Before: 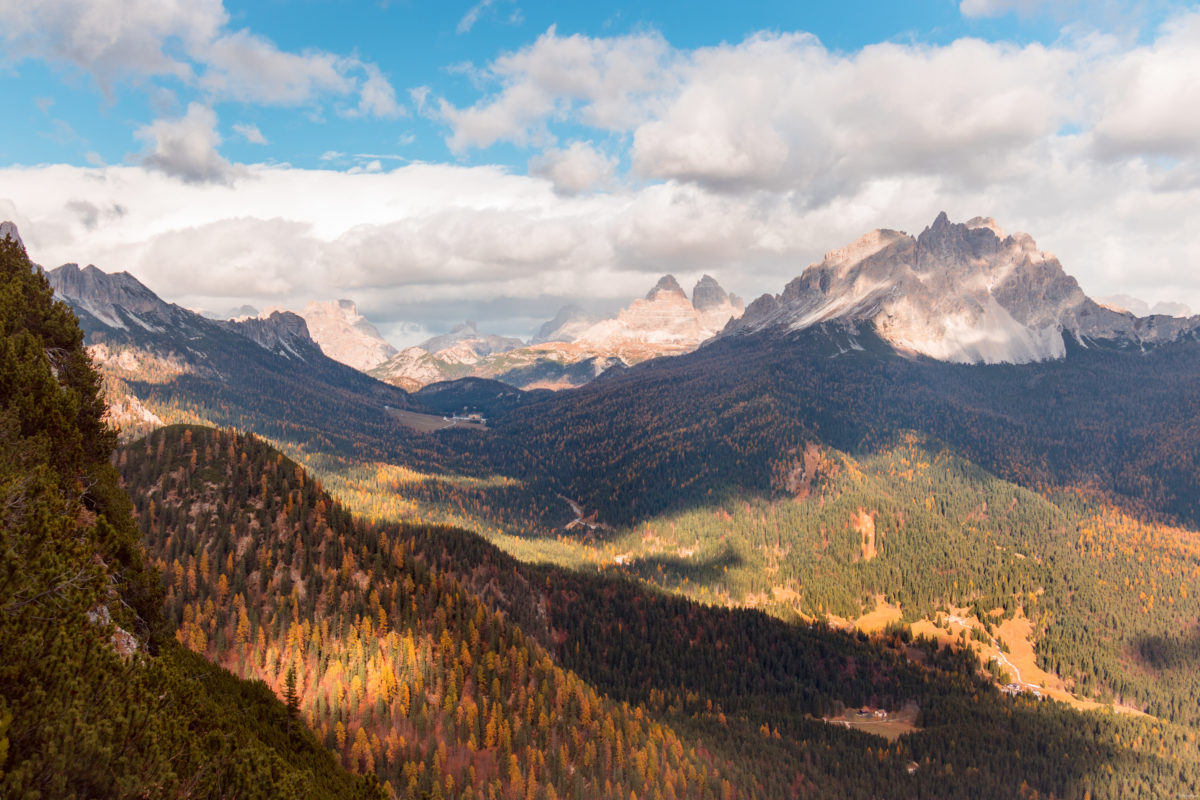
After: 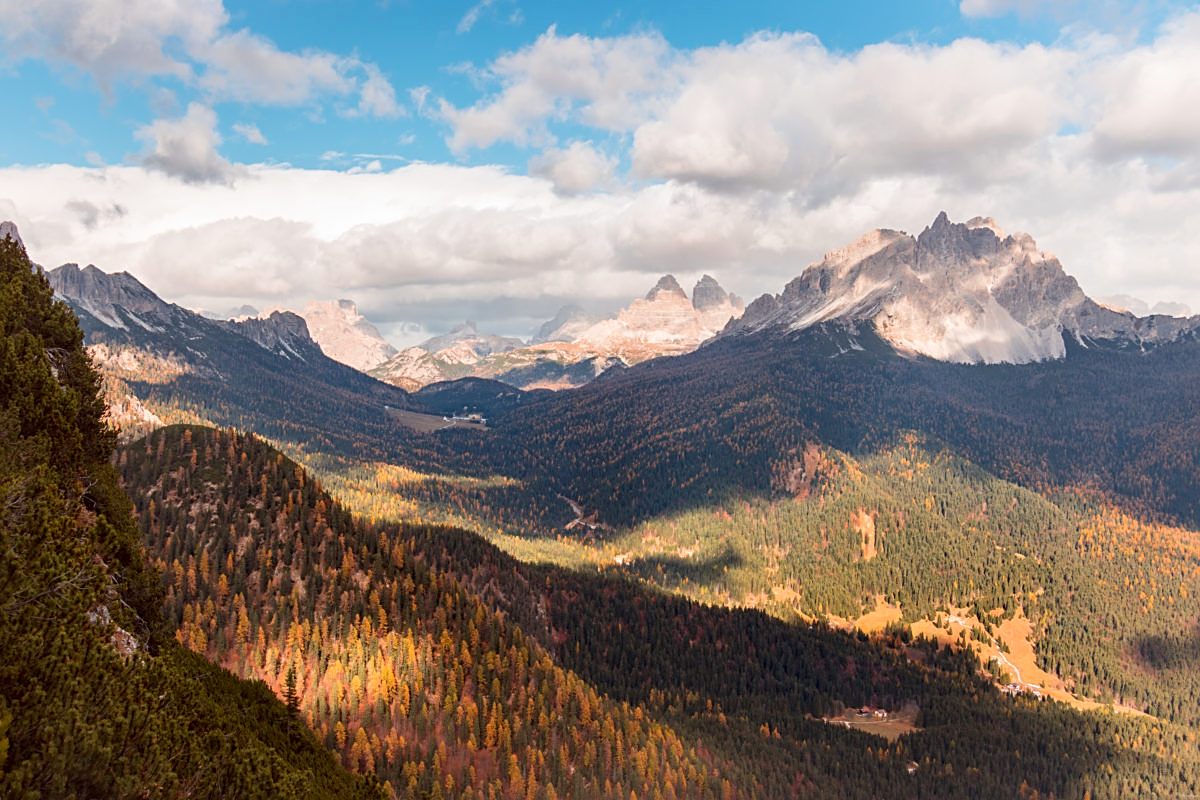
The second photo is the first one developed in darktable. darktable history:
contrast brightness saturation: contrast 0.07
sharpen: on, module defaults
